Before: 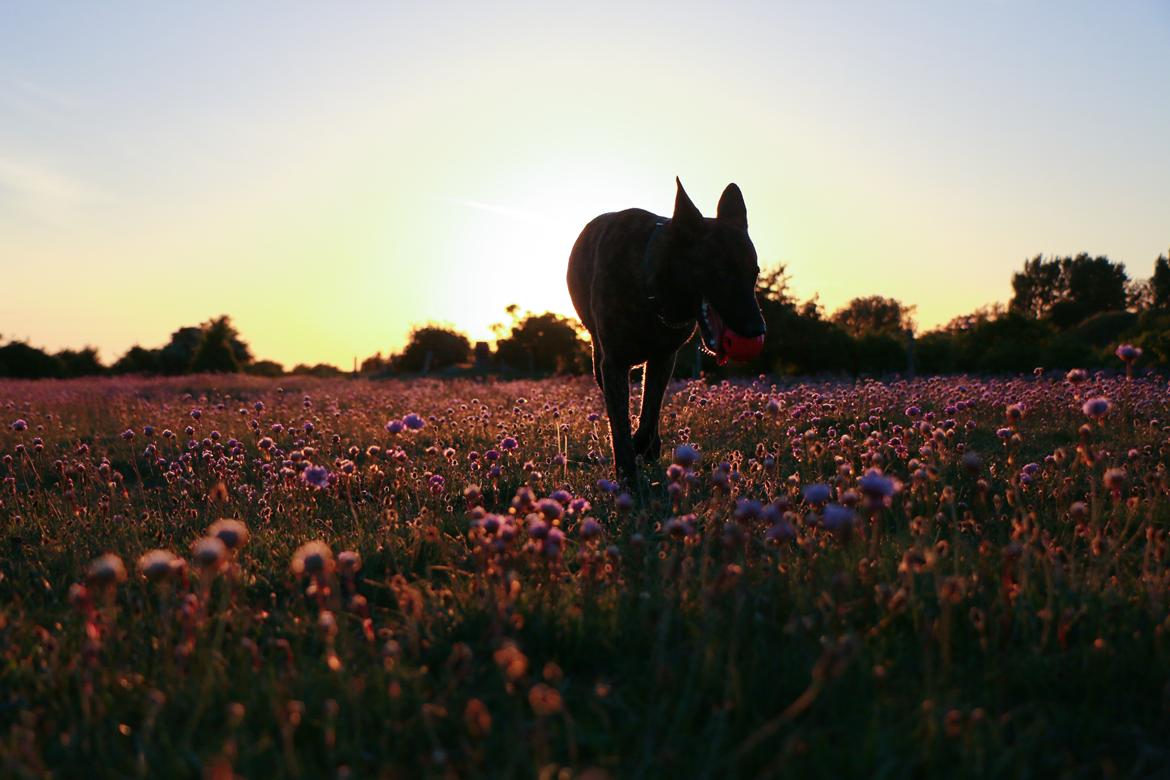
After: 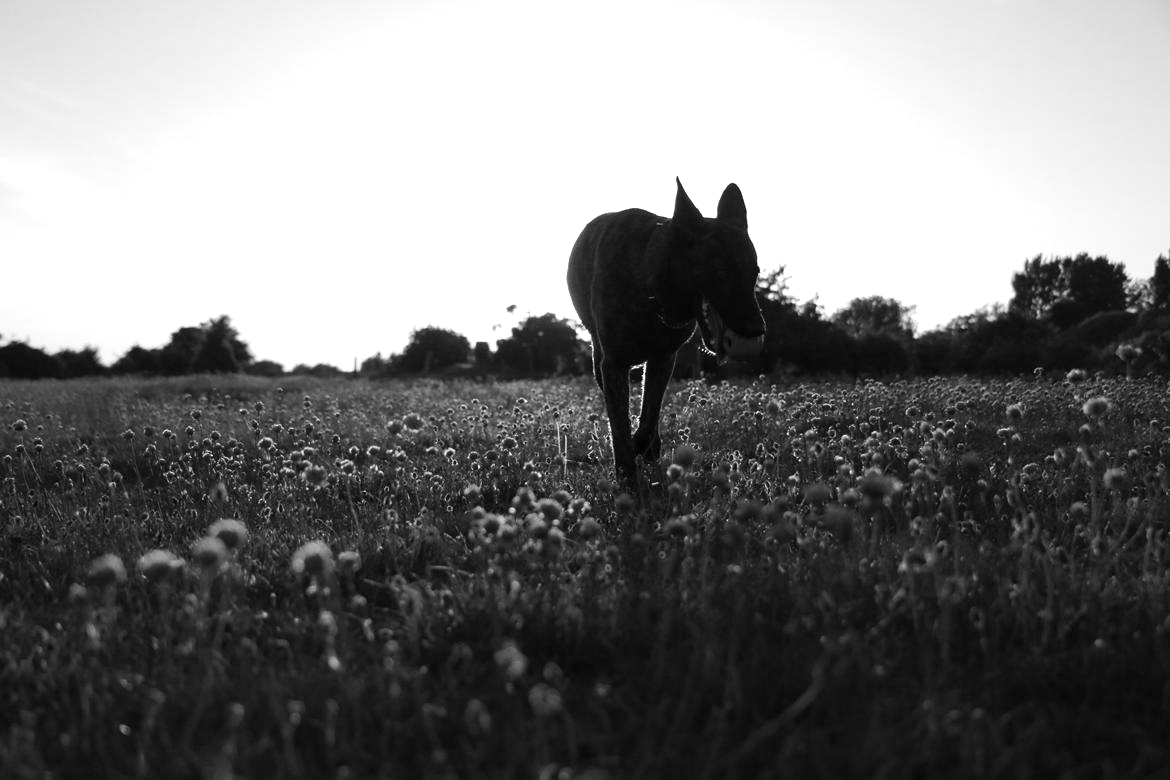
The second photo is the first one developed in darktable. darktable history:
exposure: exposure 0.426 EV, compensate highlight preservation false
monochrome: on, module defaults
